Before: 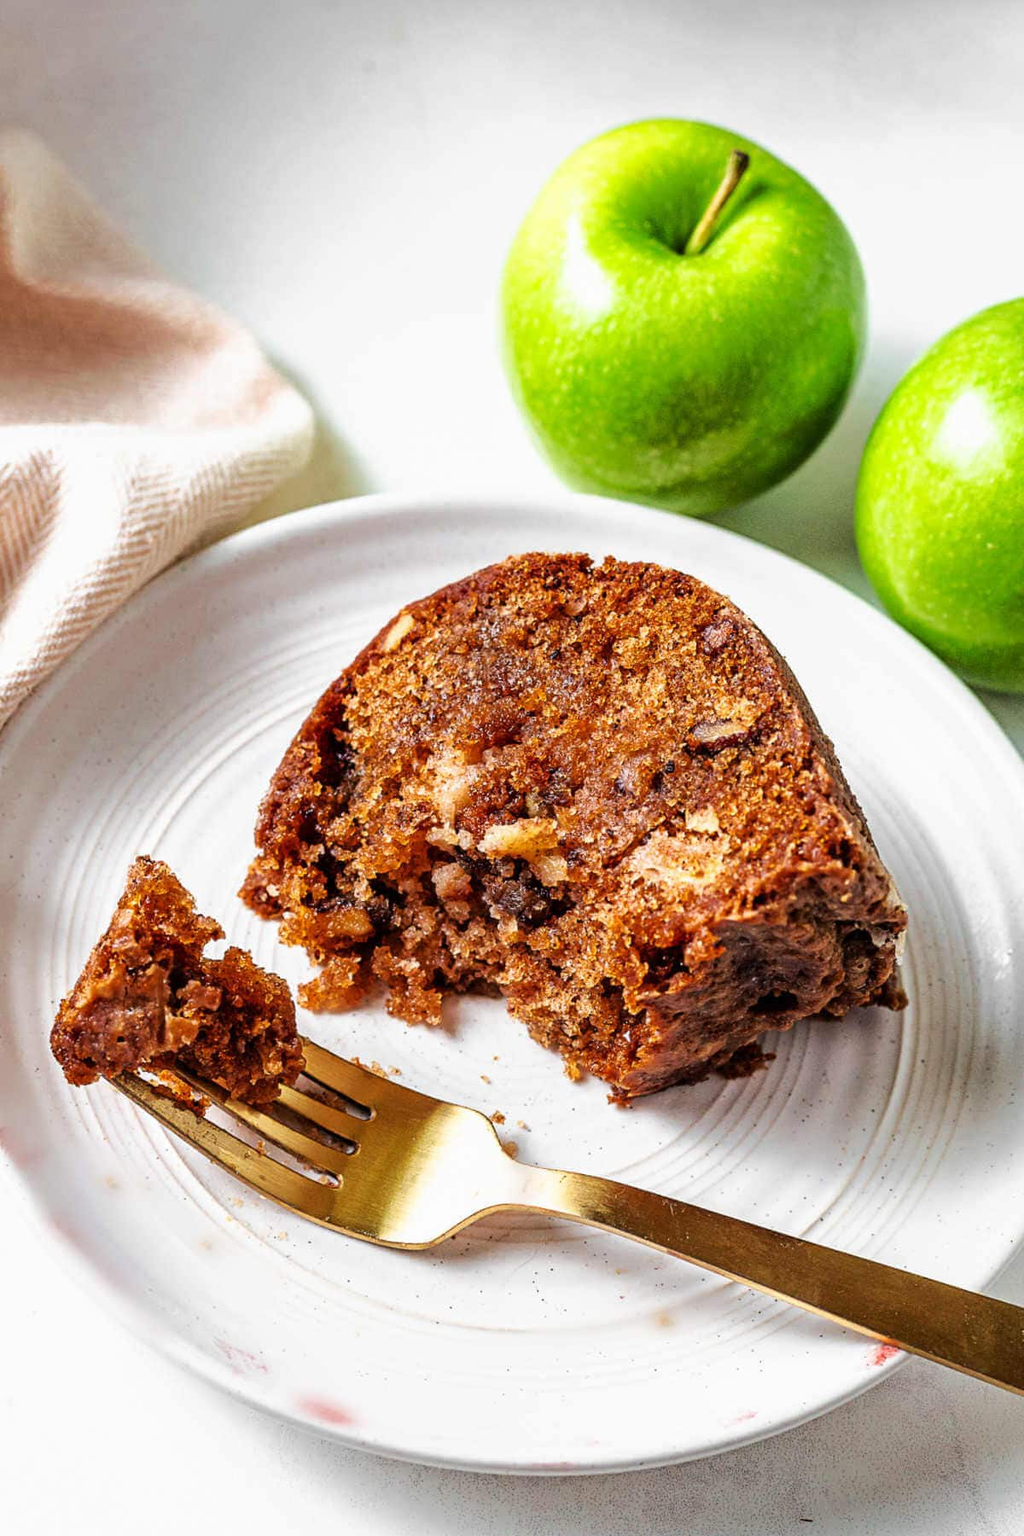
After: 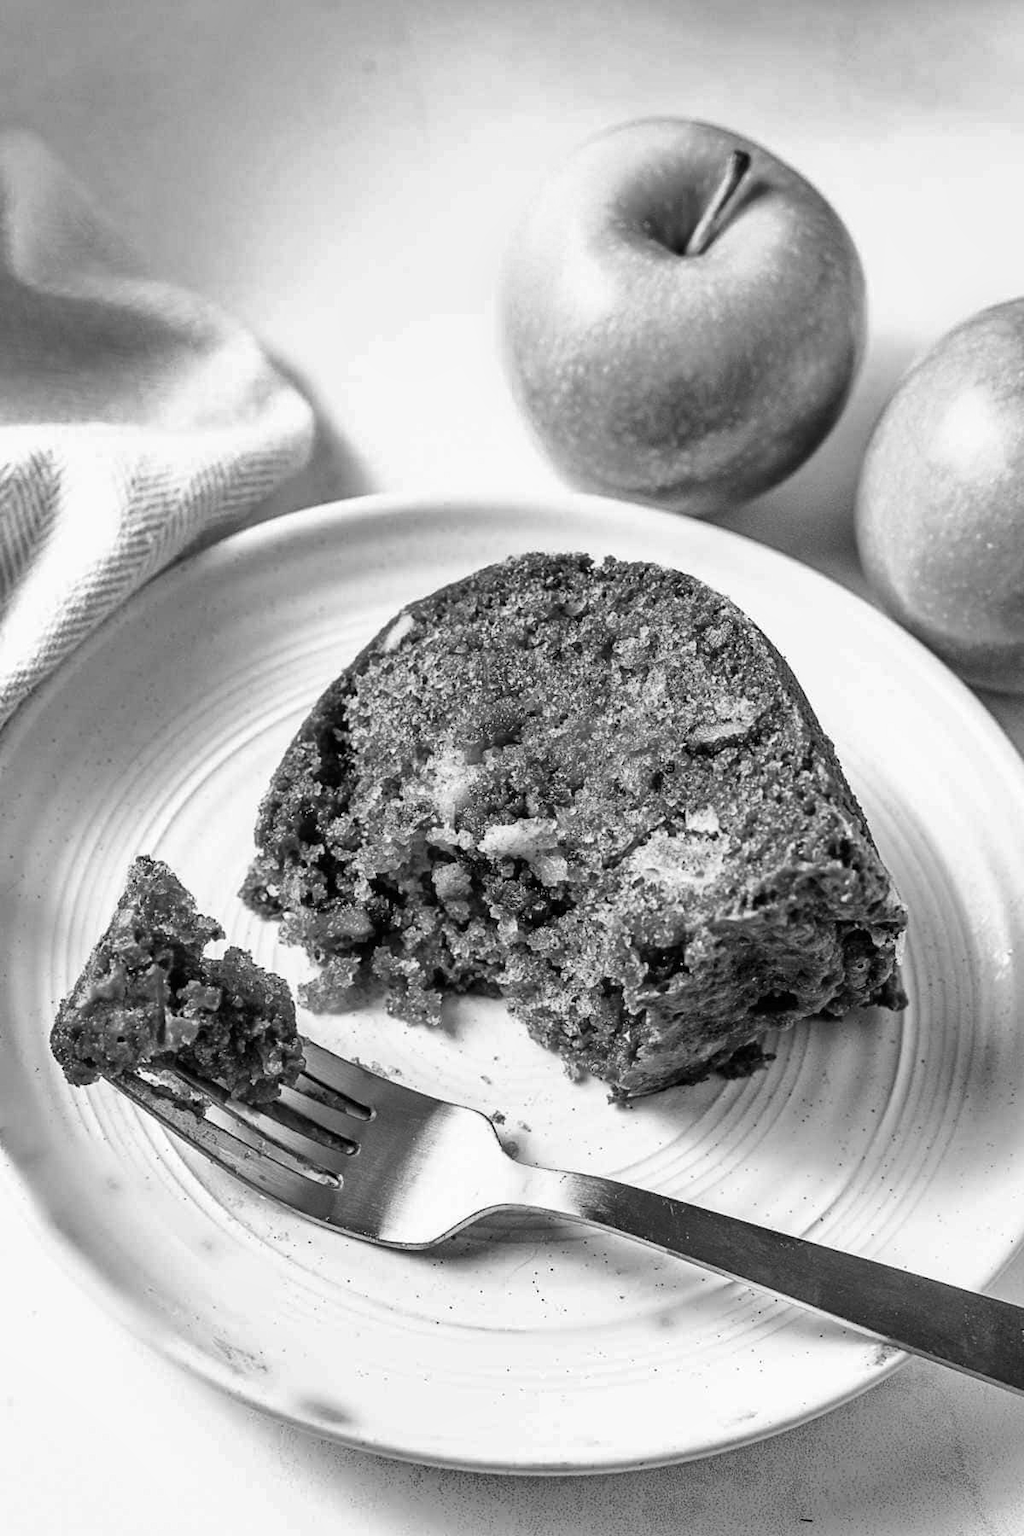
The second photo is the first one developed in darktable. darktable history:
monochrome: on, module defaults
shadows and highlights: shadows 52.42, soften with gaussian
